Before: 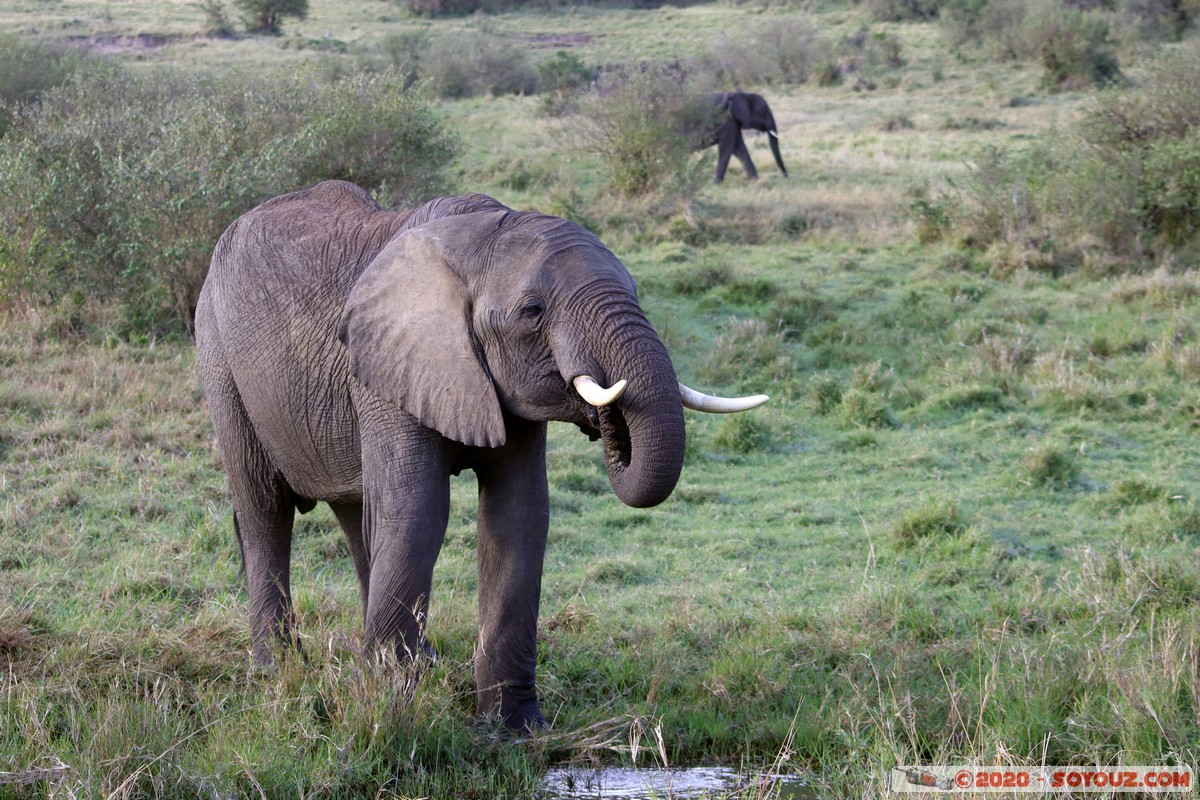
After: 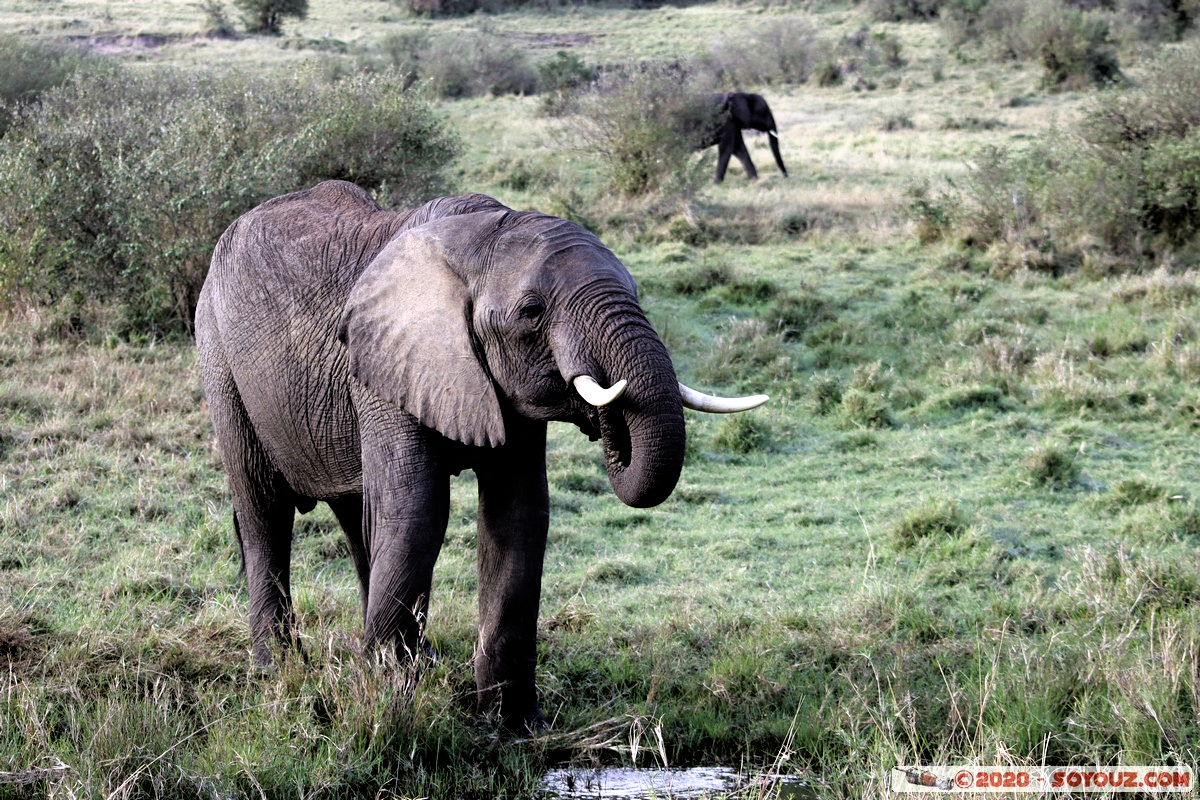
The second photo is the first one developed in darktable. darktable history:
filmic rgb: black relative exposure -3.63 EV, white relative exposure 2.13 EV, threshold 5.98 EV, hardness 3.63, enable highlight reconstruction true
